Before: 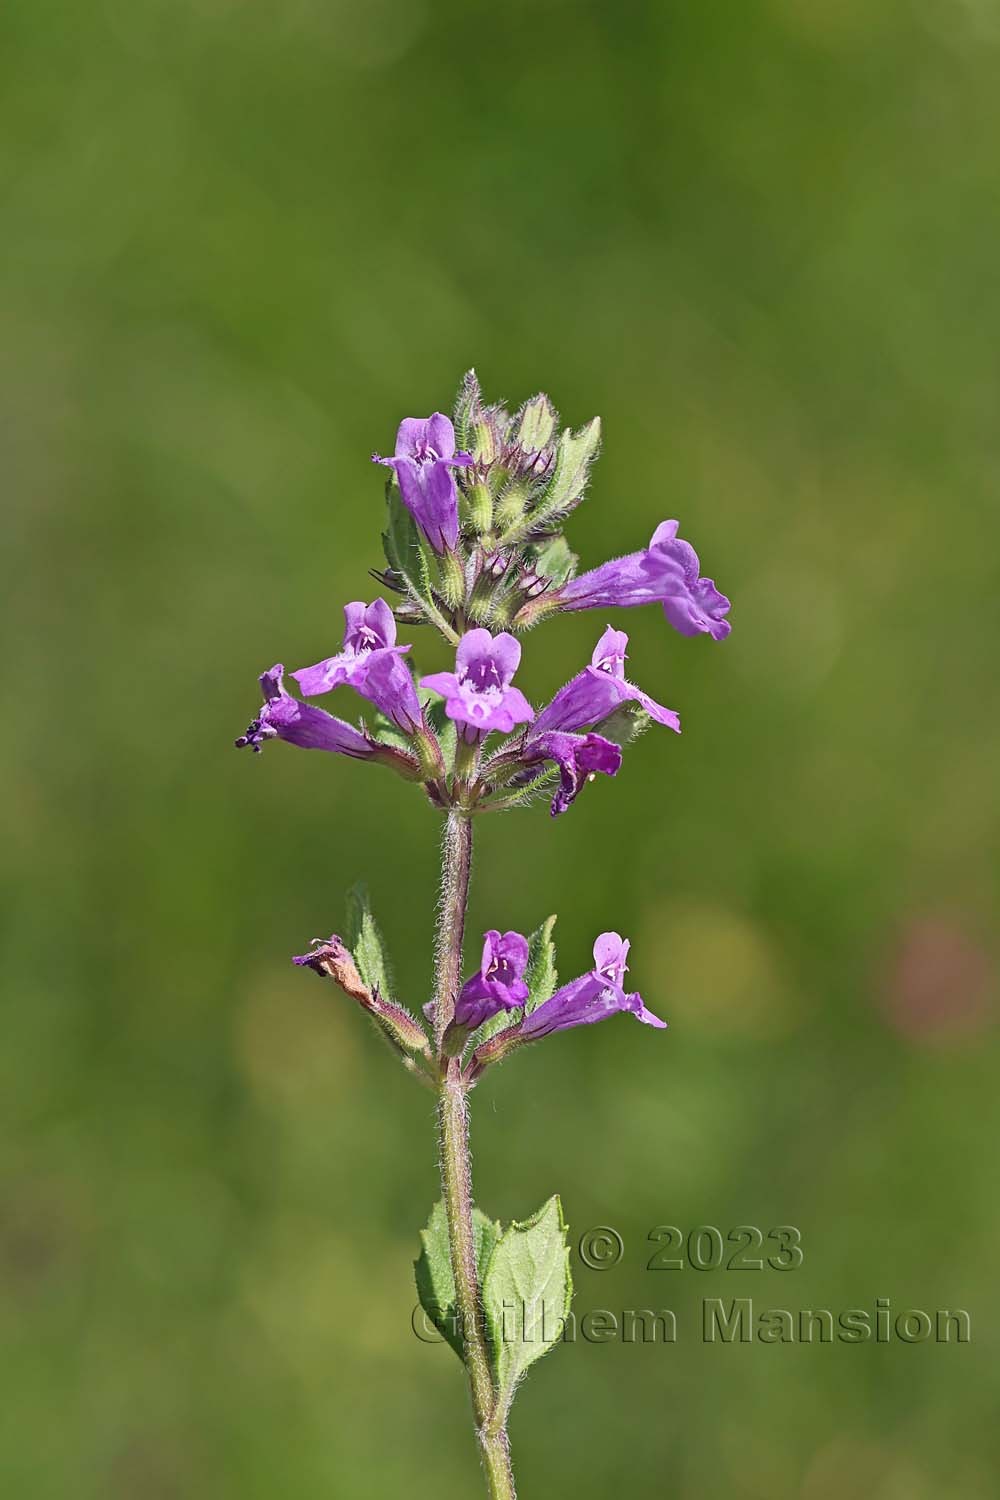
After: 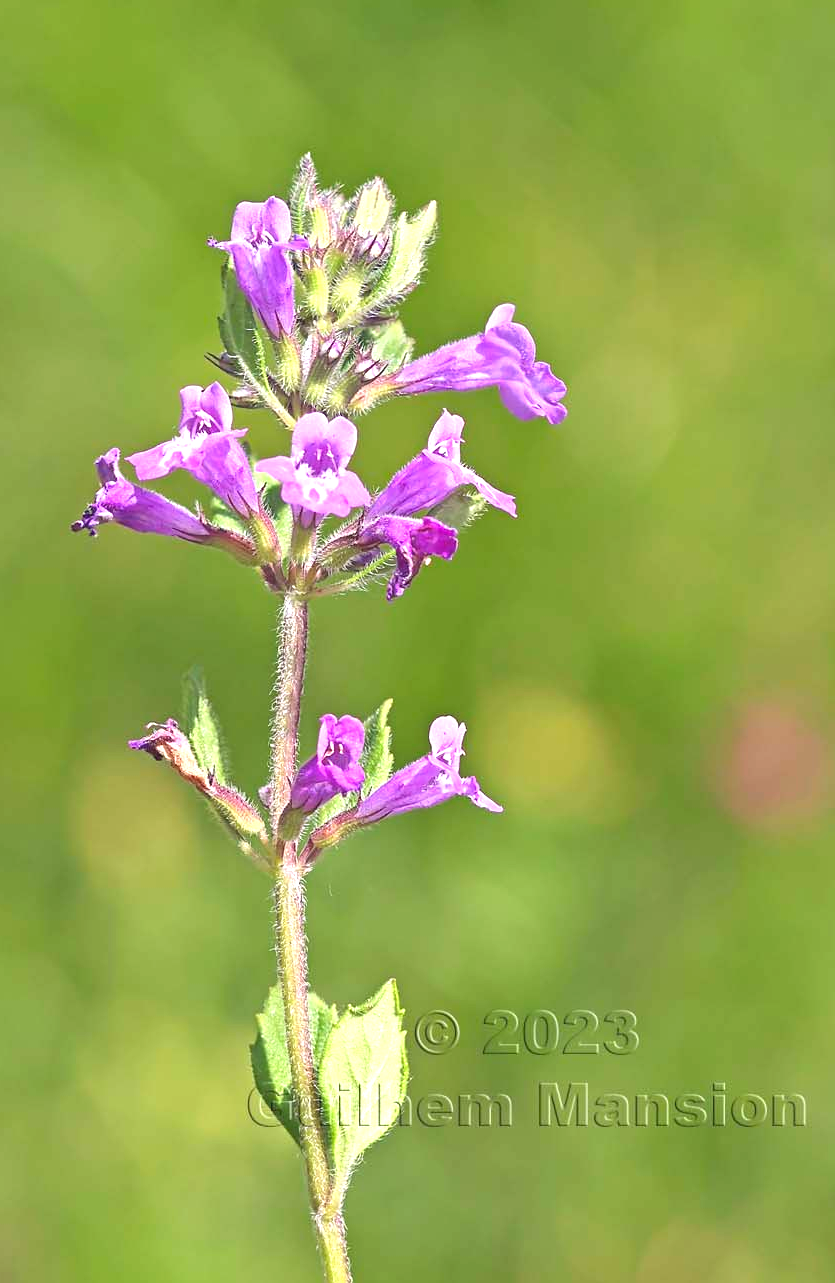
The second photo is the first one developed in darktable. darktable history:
contrast brightness saturation: contrast -0.095, brightness 0.042, saturation 0.079
crop: left 16.424%, top 14.45%
exposure: exposure 1.165 EV, compensate highlight preservation false
